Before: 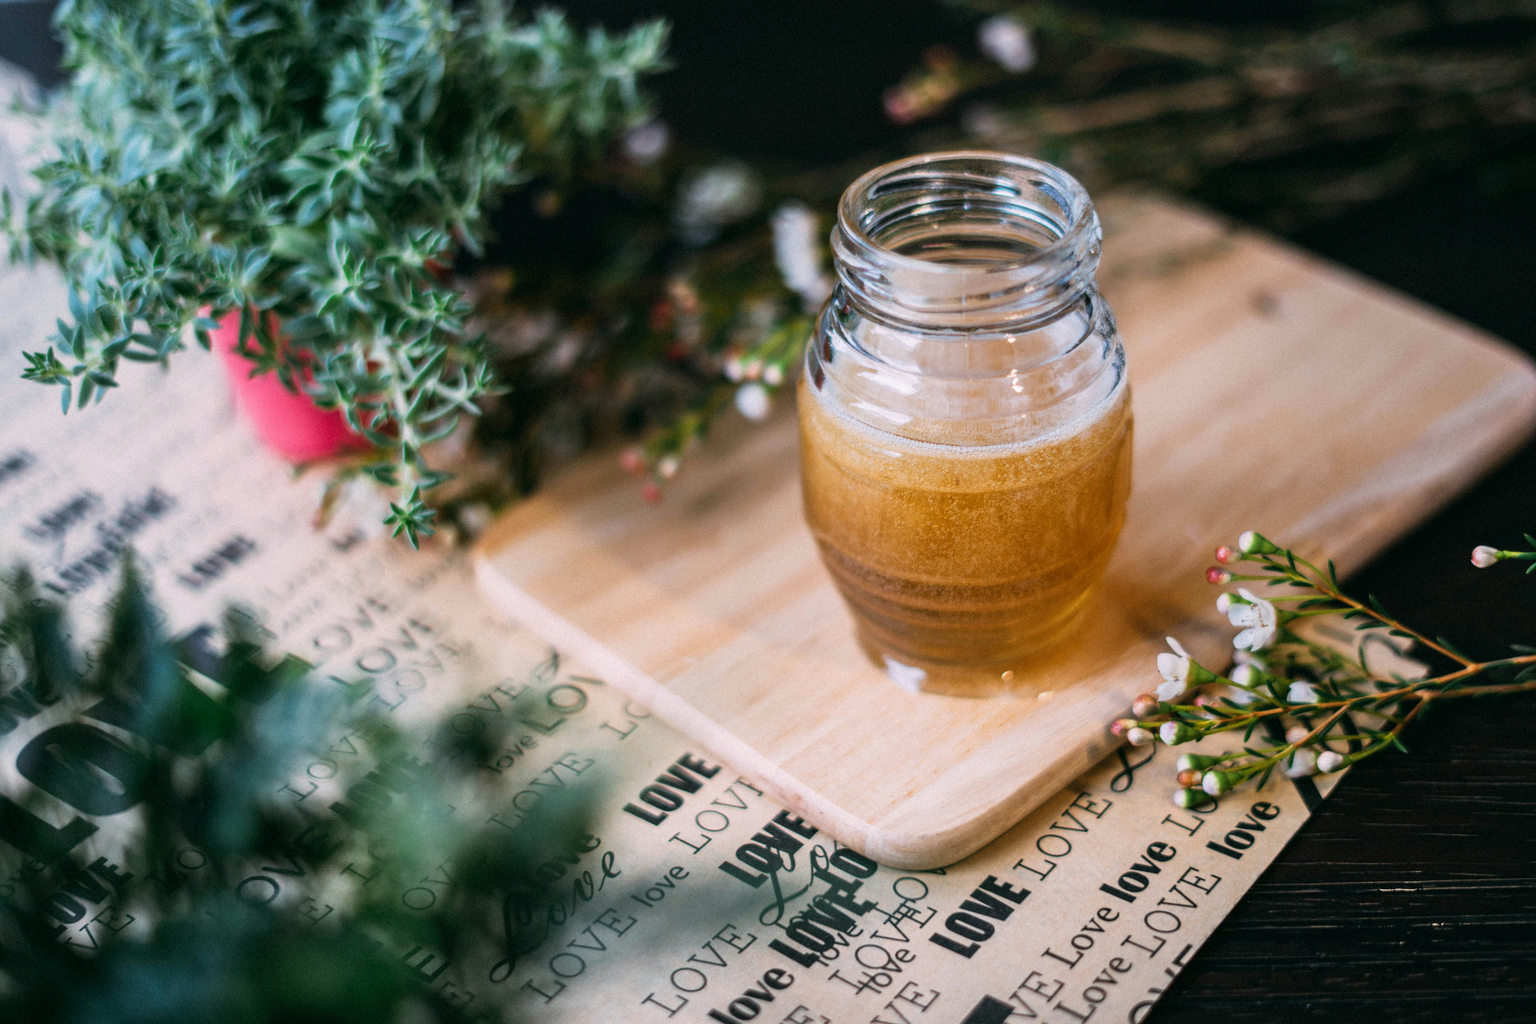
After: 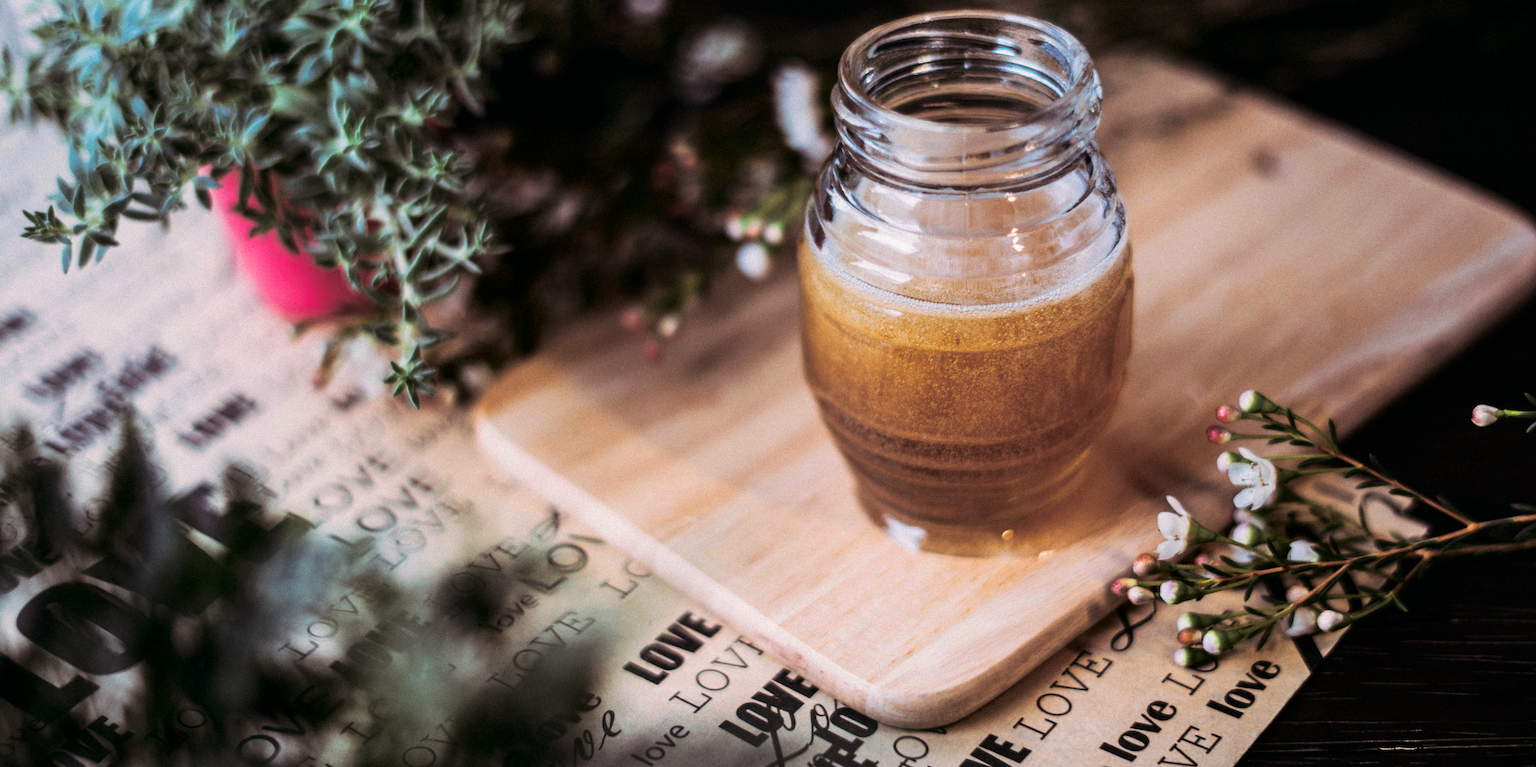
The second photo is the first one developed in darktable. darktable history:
contrast brightness saturation: contrast 0.12, brightness -0.12, saturation 0.2
crop: top 13.819%, bottom 11.169%
split-toning: shadows › saturation 0.24, highlights › hue 54°, highlights › saturation 0.24
